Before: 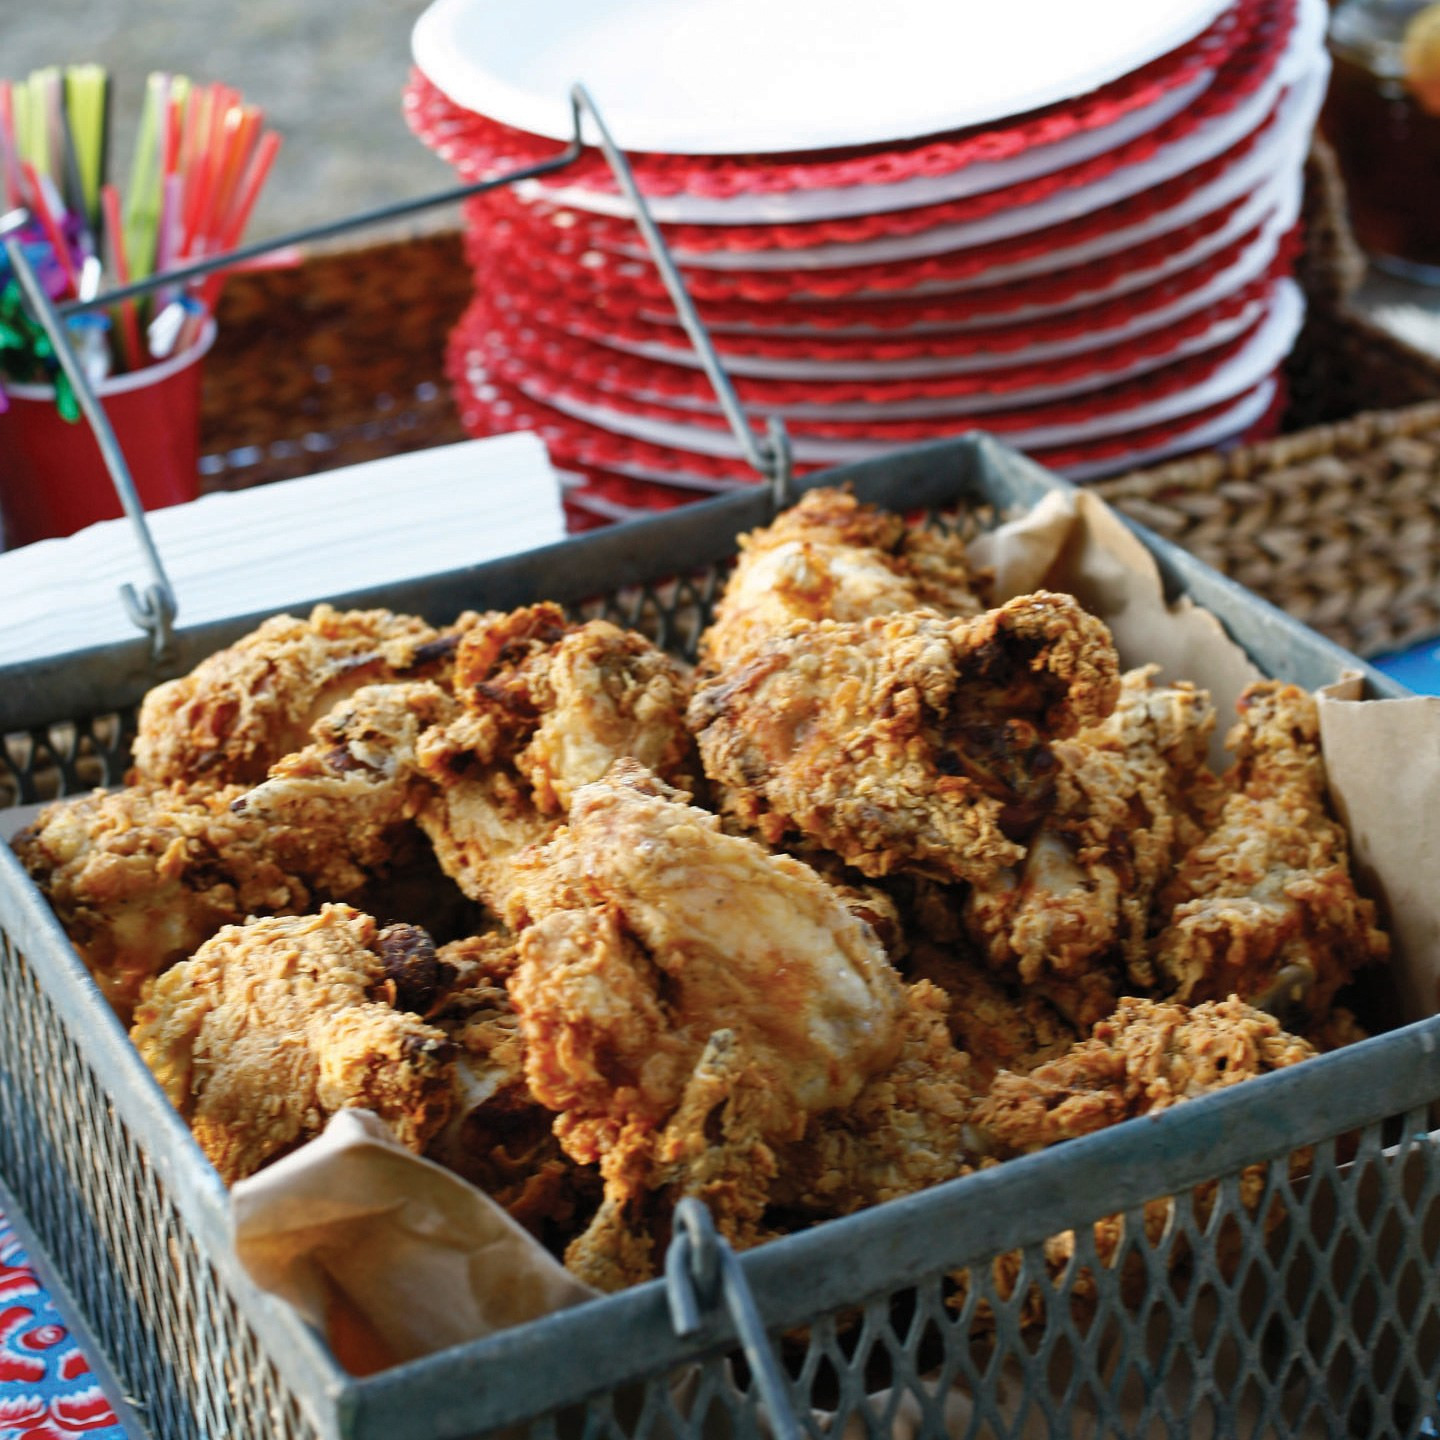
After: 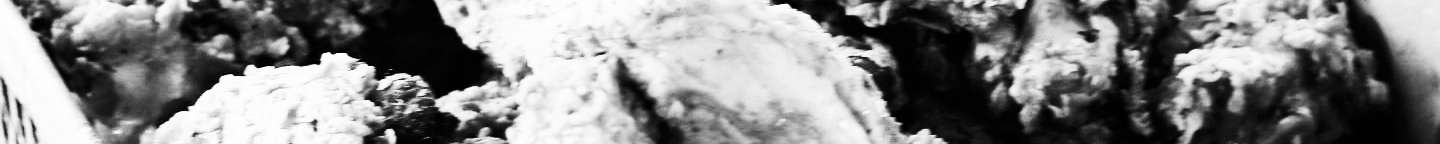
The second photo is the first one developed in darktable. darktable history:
base curve: curves: ch0 [(0, 0) (0.007, 0.004) (0.027, 0.03) (0.046, 0.07) (0.207, 0.54) (0.442, 0.872) (0.673, 0.972) (1, 1)], preserve colors none
monochrome: on, module defaults
contrast brightness saturation: contrast 0.28
crop and rotate: top 59.084%, bottom 30.916%
